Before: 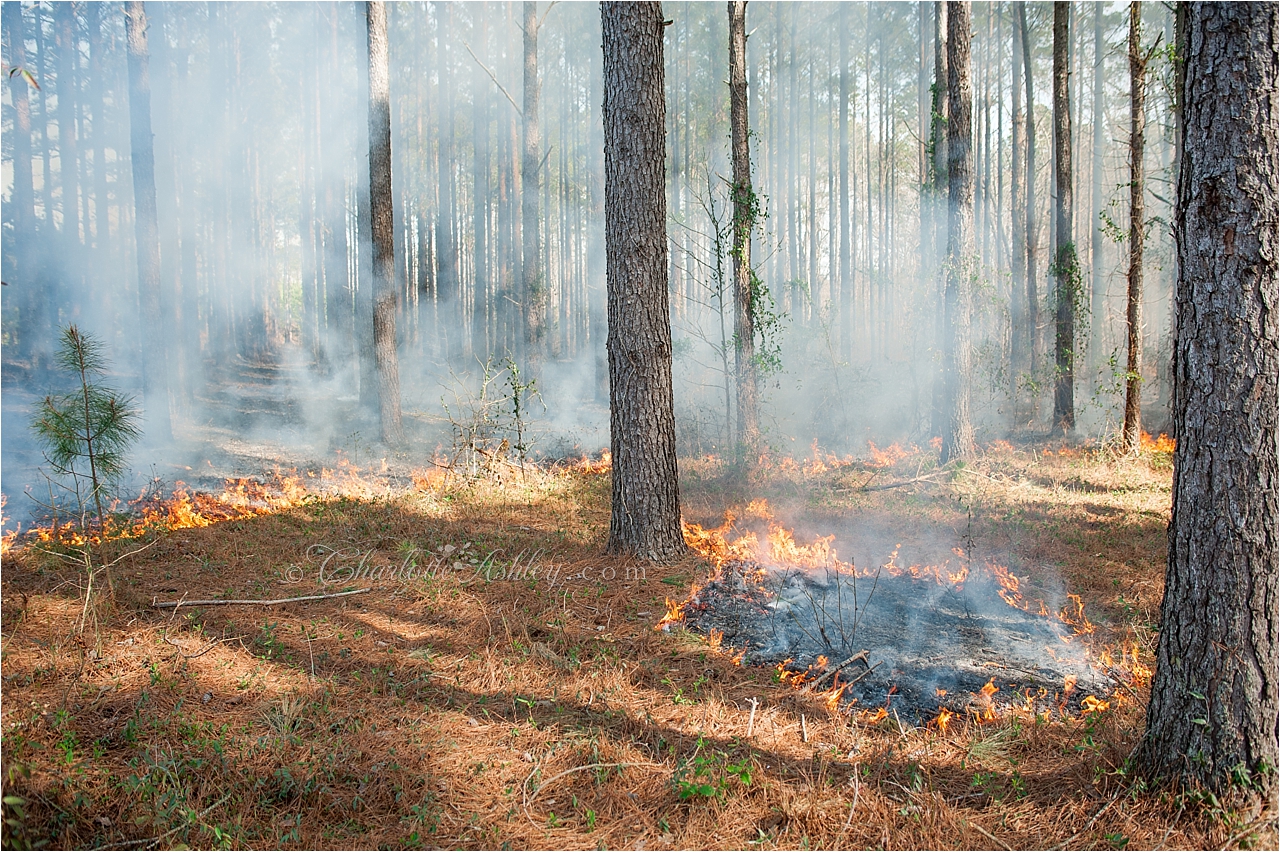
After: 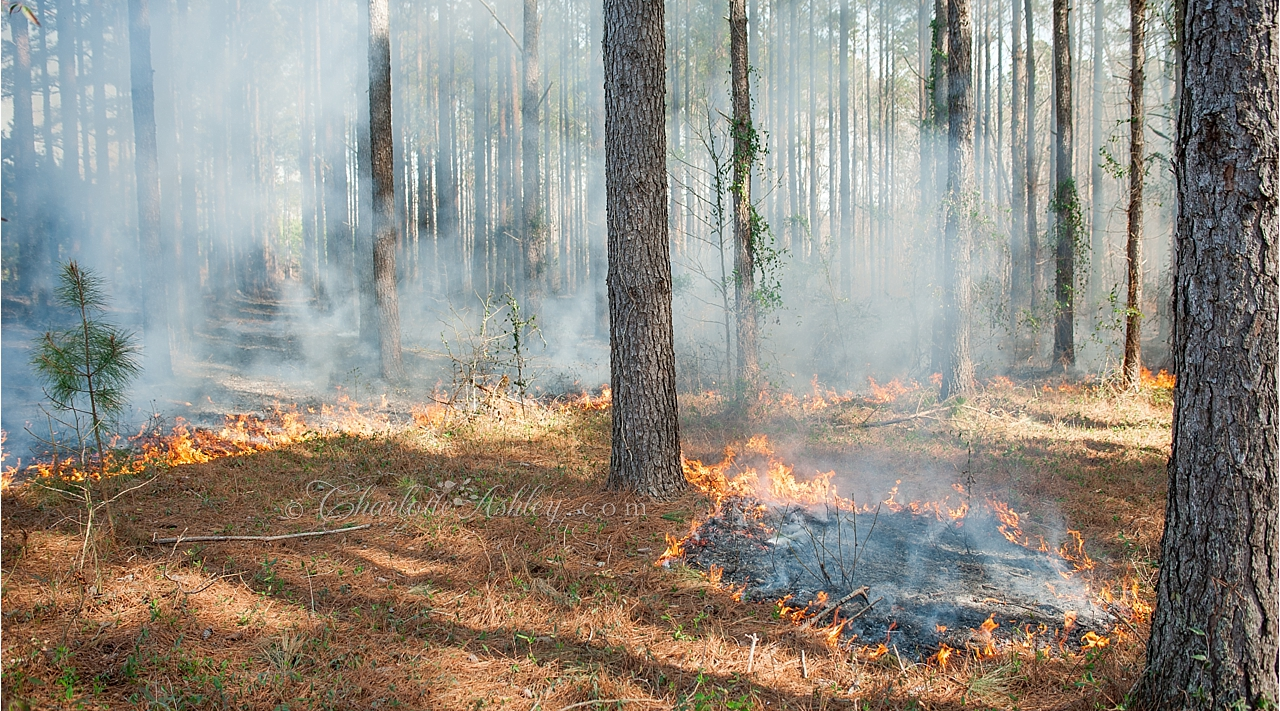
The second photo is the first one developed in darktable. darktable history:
crop: top 7.625%, bottom 8.027%
shadows and highlights: shadows 32, highlights -32, soften with gaussian
